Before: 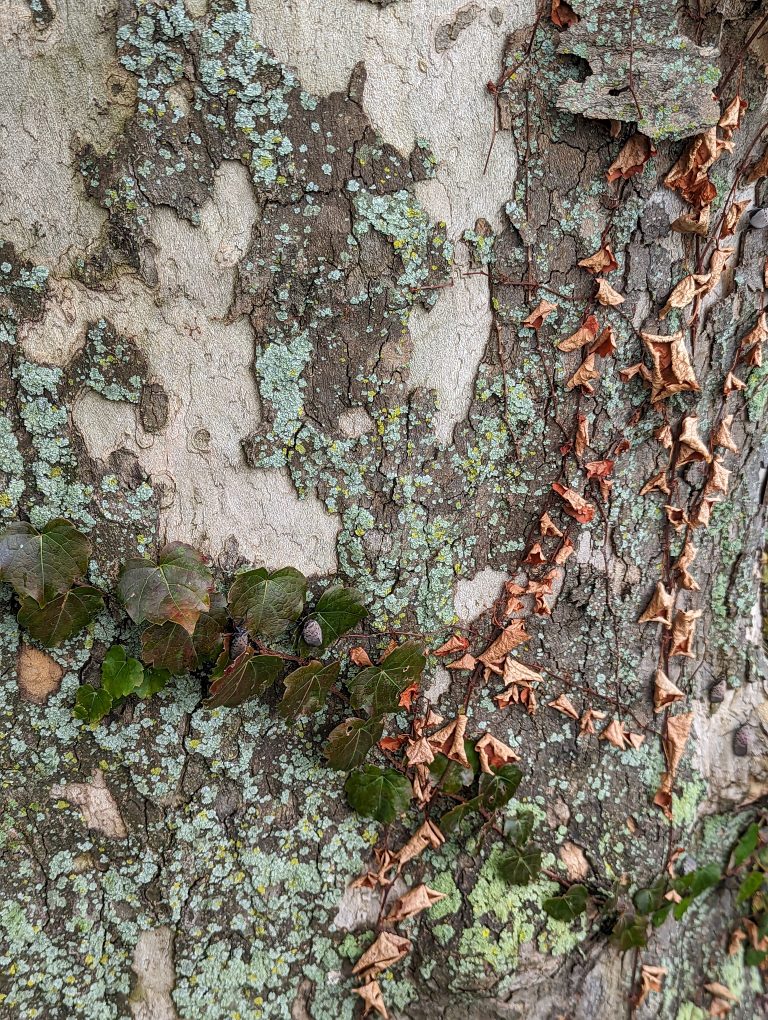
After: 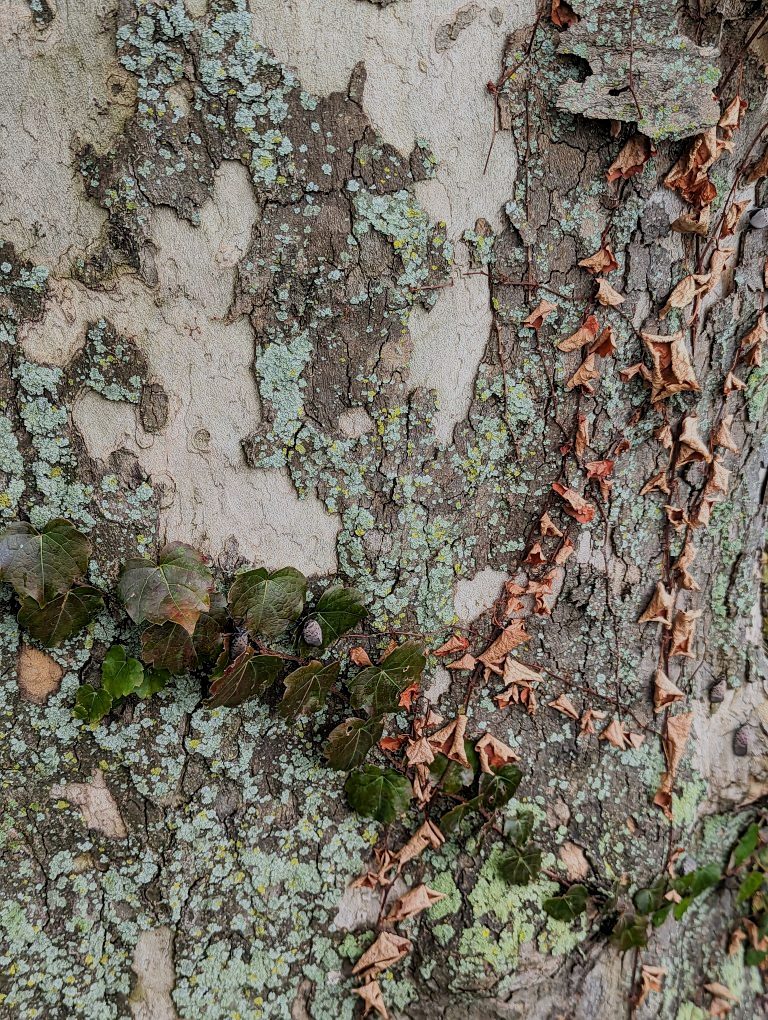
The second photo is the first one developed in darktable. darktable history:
filmic rgb: black relative exposure -8.56 EV, white relative exposure 5.55 EV, hardness 3.39, contrast 1.014, iterations of high-quality reconstruction 0
